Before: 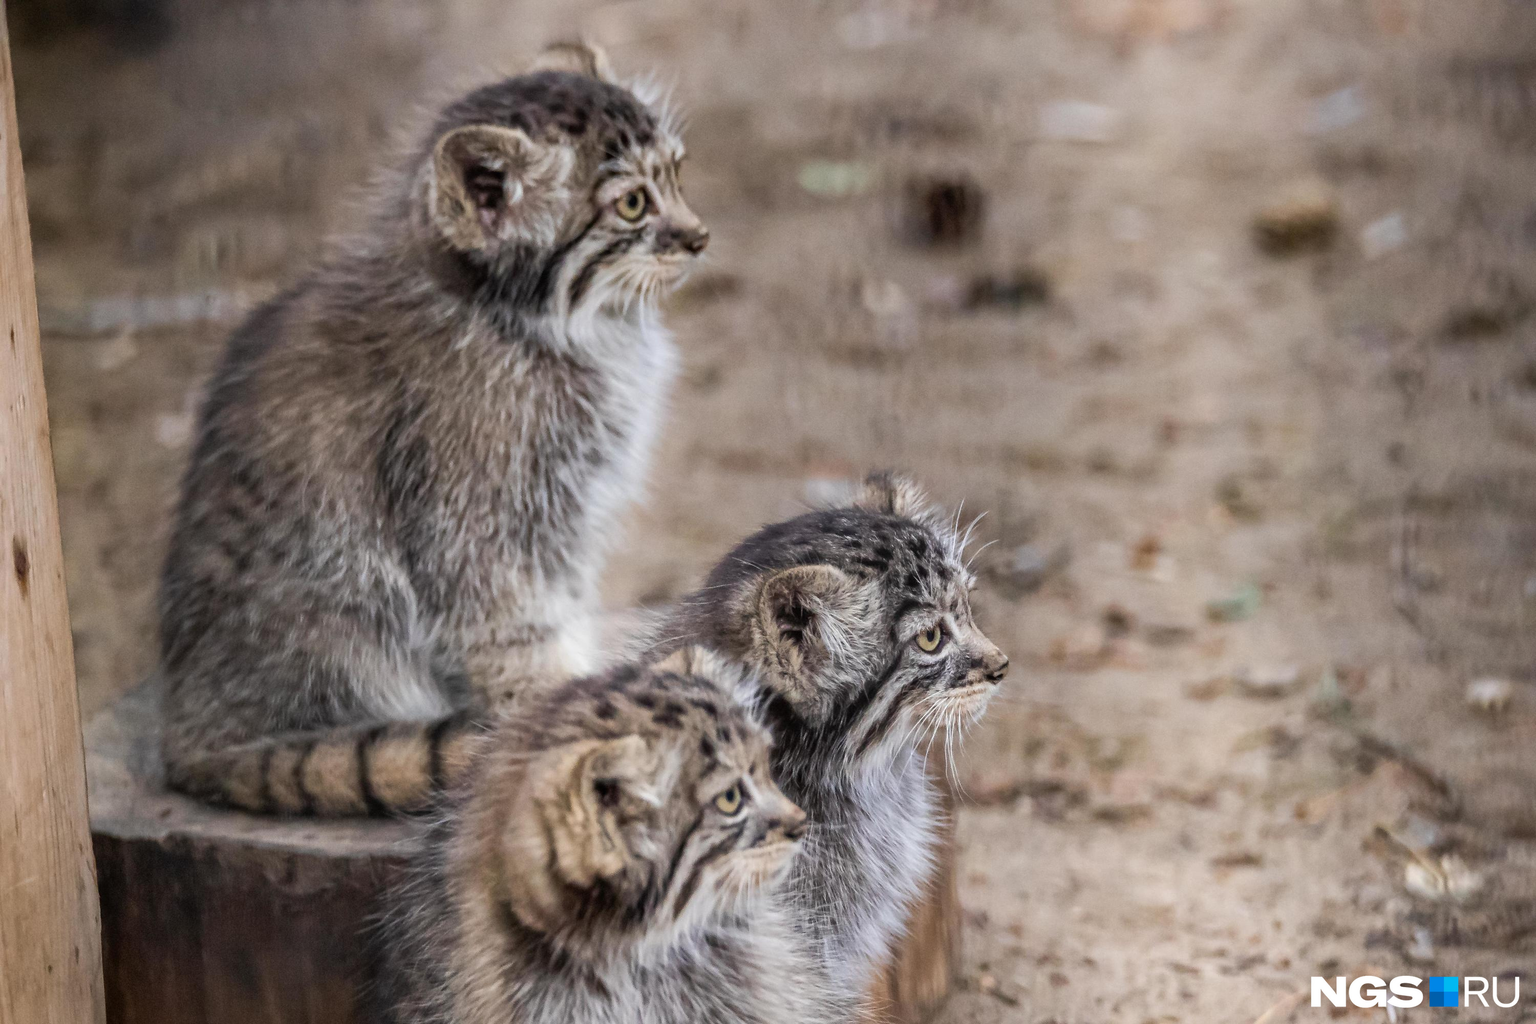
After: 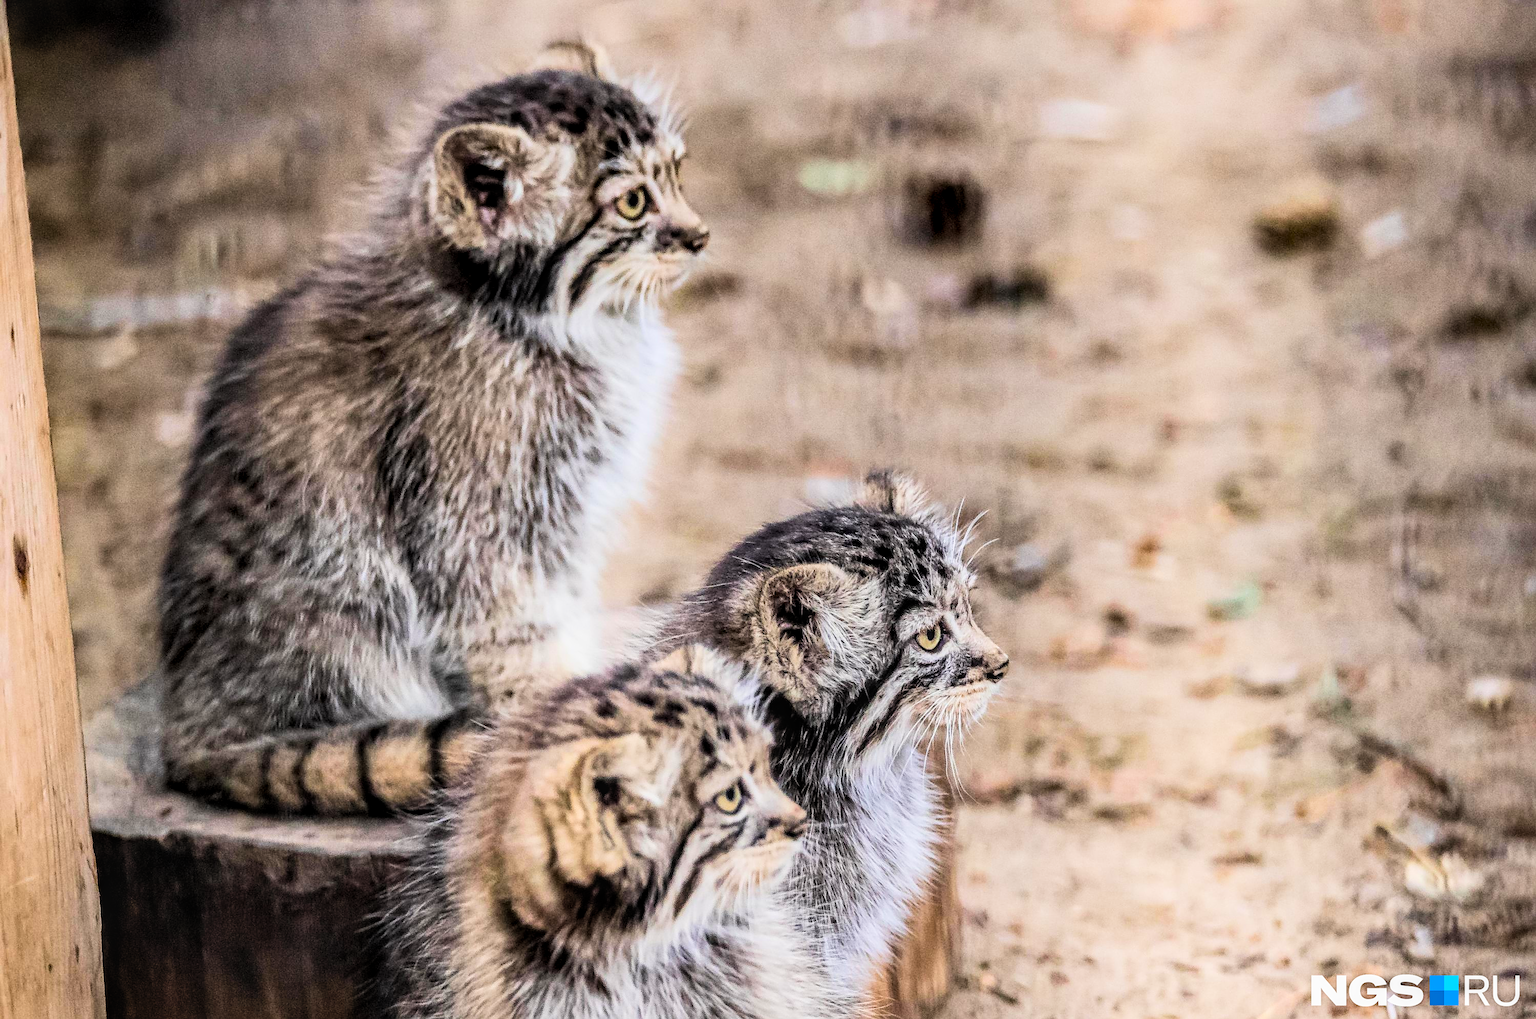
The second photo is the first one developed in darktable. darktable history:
color balance rgb: perceptual saturation grading › global saturation 12.311%, global vibrance 20%
crop: top 0.189%, bottom 0.164%
filmic rgb: black relative exposure -7.5 EV, white relative exposure 4.99 EV, hardness 3.33, contrast 1.296
contrast brightness saturation: contrast 0.201, brightness 0.165, saturation 0.217
sharpen: on, module defaults
local contrast: on, module defaults
exposure: exposure 0.189 EV, compensate highlight preservation false
